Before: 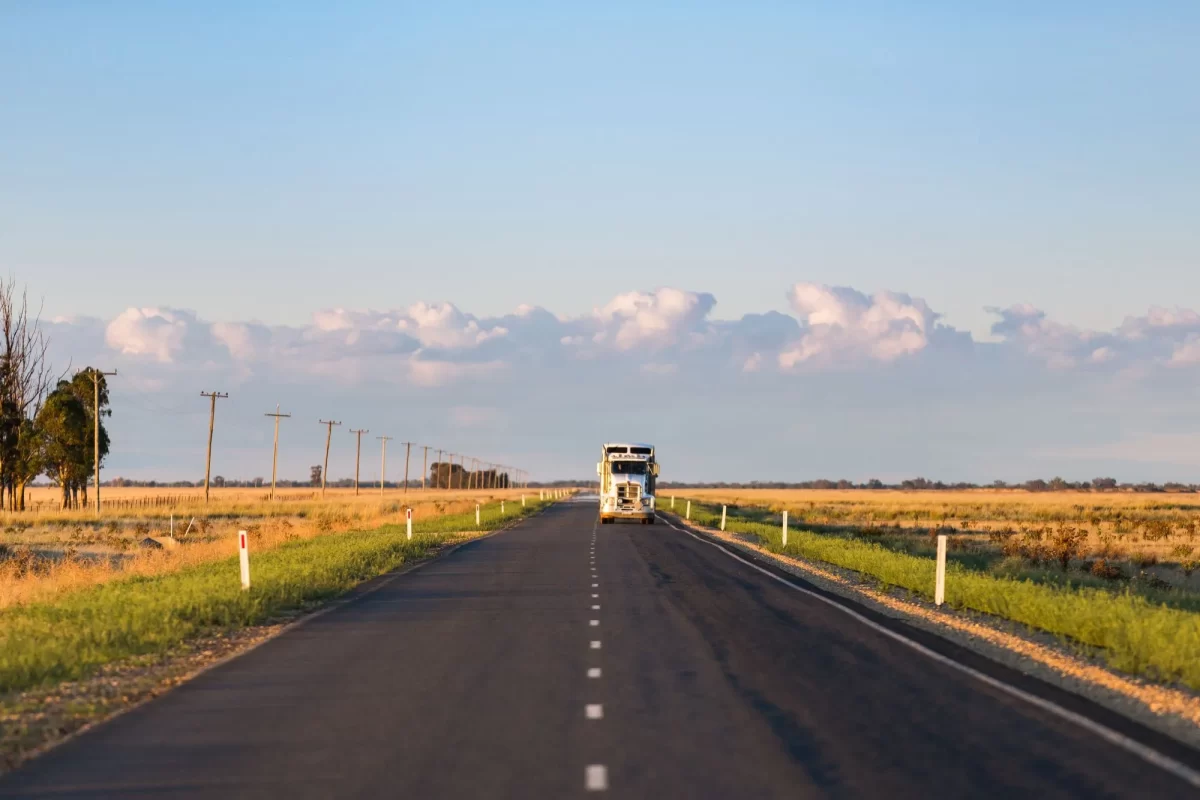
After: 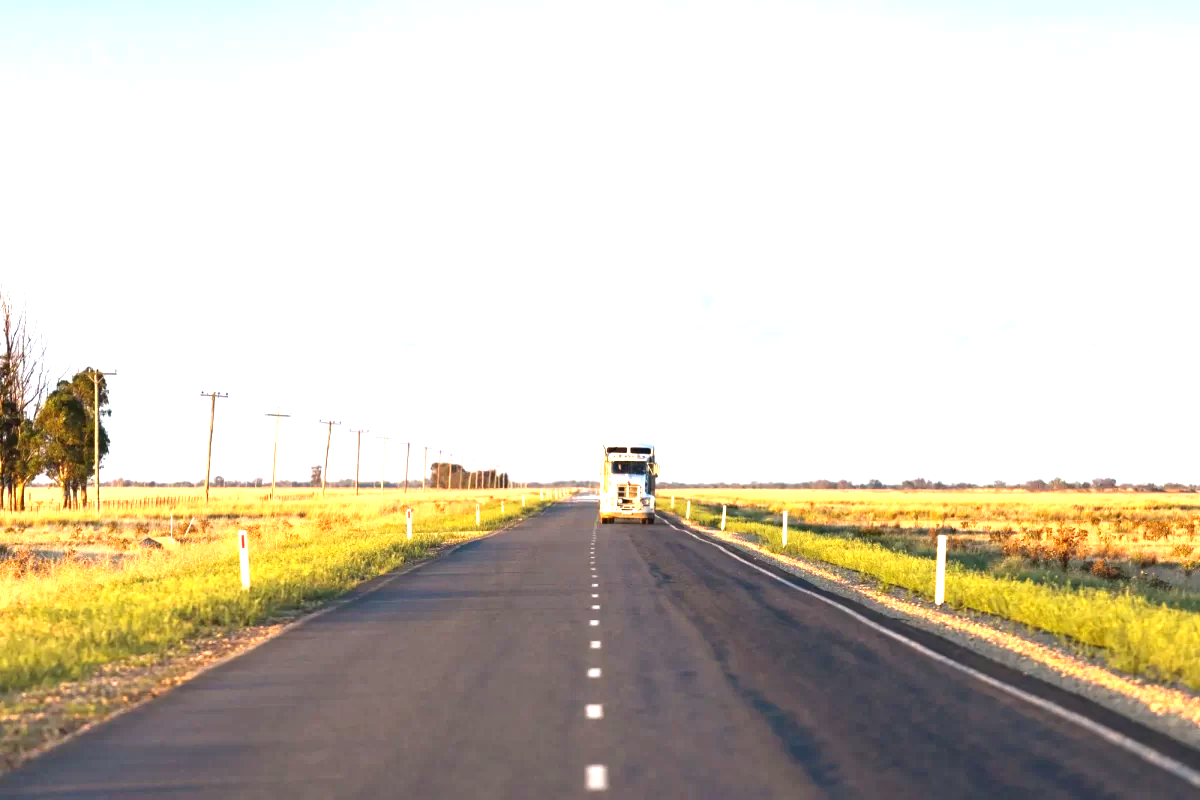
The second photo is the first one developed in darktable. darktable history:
exposure: black level correction 0, exposure 1.514 EV, compensate exposure bias true, compensate highlight preservation false
